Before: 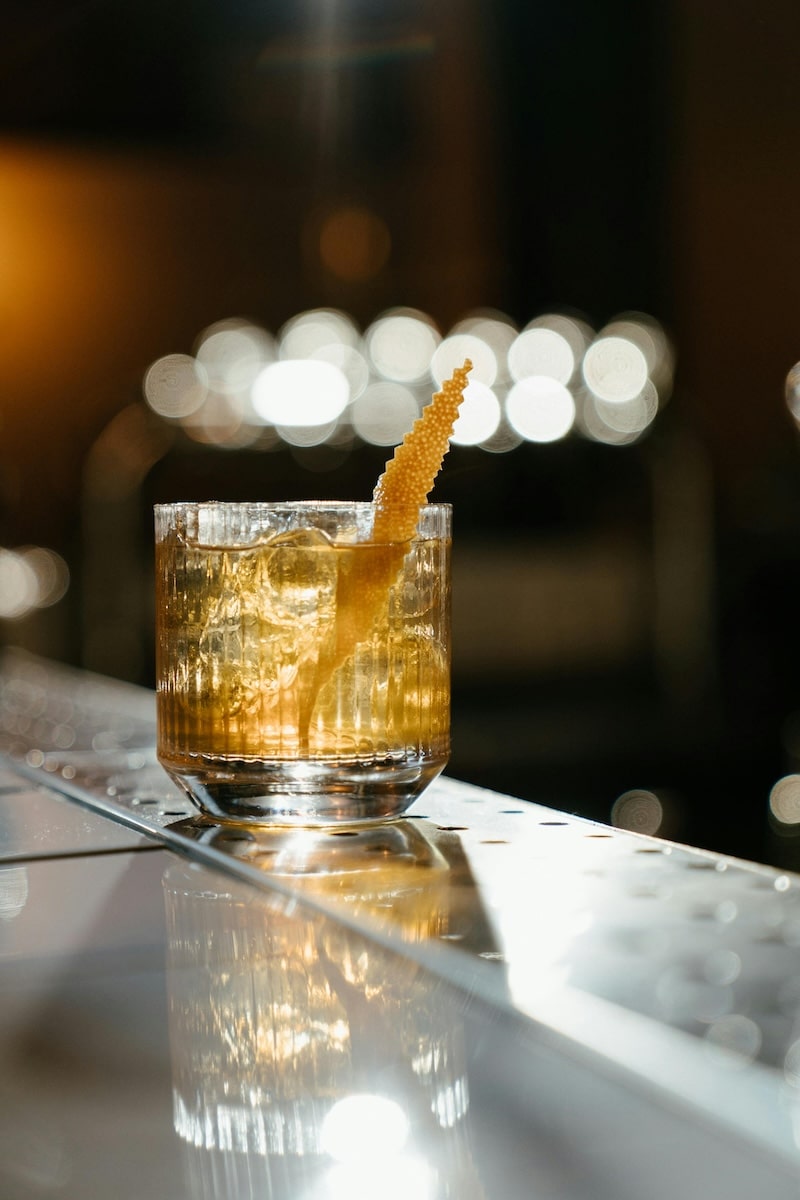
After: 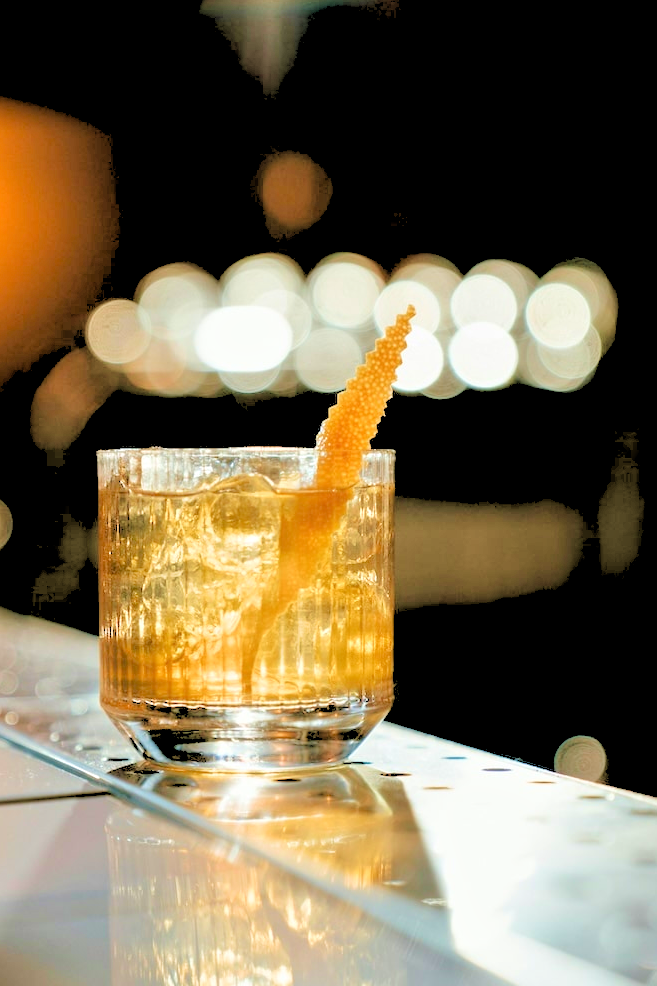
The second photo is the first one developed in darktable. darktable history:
rgb levels: levels [[0.027, 0.429, 0.996], [0, 0.5, 1], [0, 0.5, 1]]
crop and rotate: left 7.196%, top 4.574%, right 10.605%, bottom 13.178%
velvia: strength 39.63%
tone equalizer: -7 EV 0.15 EV, -6 EV 0.6 EV, -5 EV 1.15 EV, -4 EV 1.33 EV, -3 EV 1.15 EV, -2 EV 0.6 EV, -1 EV 0.15 EV, mask exposure compensation -0.5 EV
